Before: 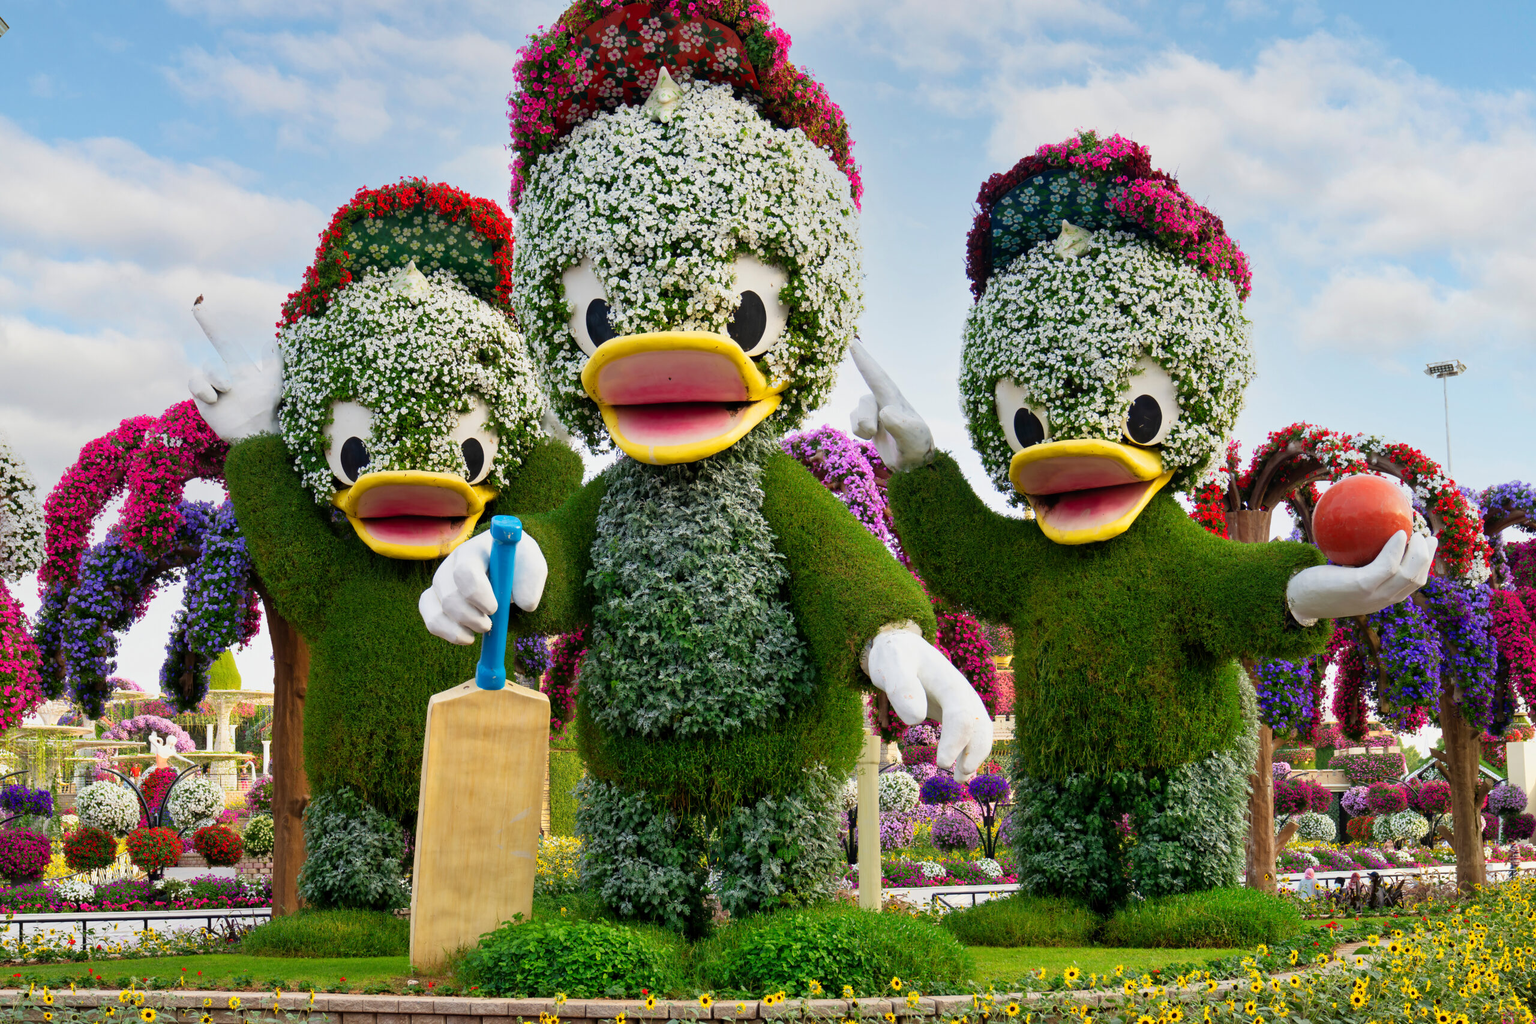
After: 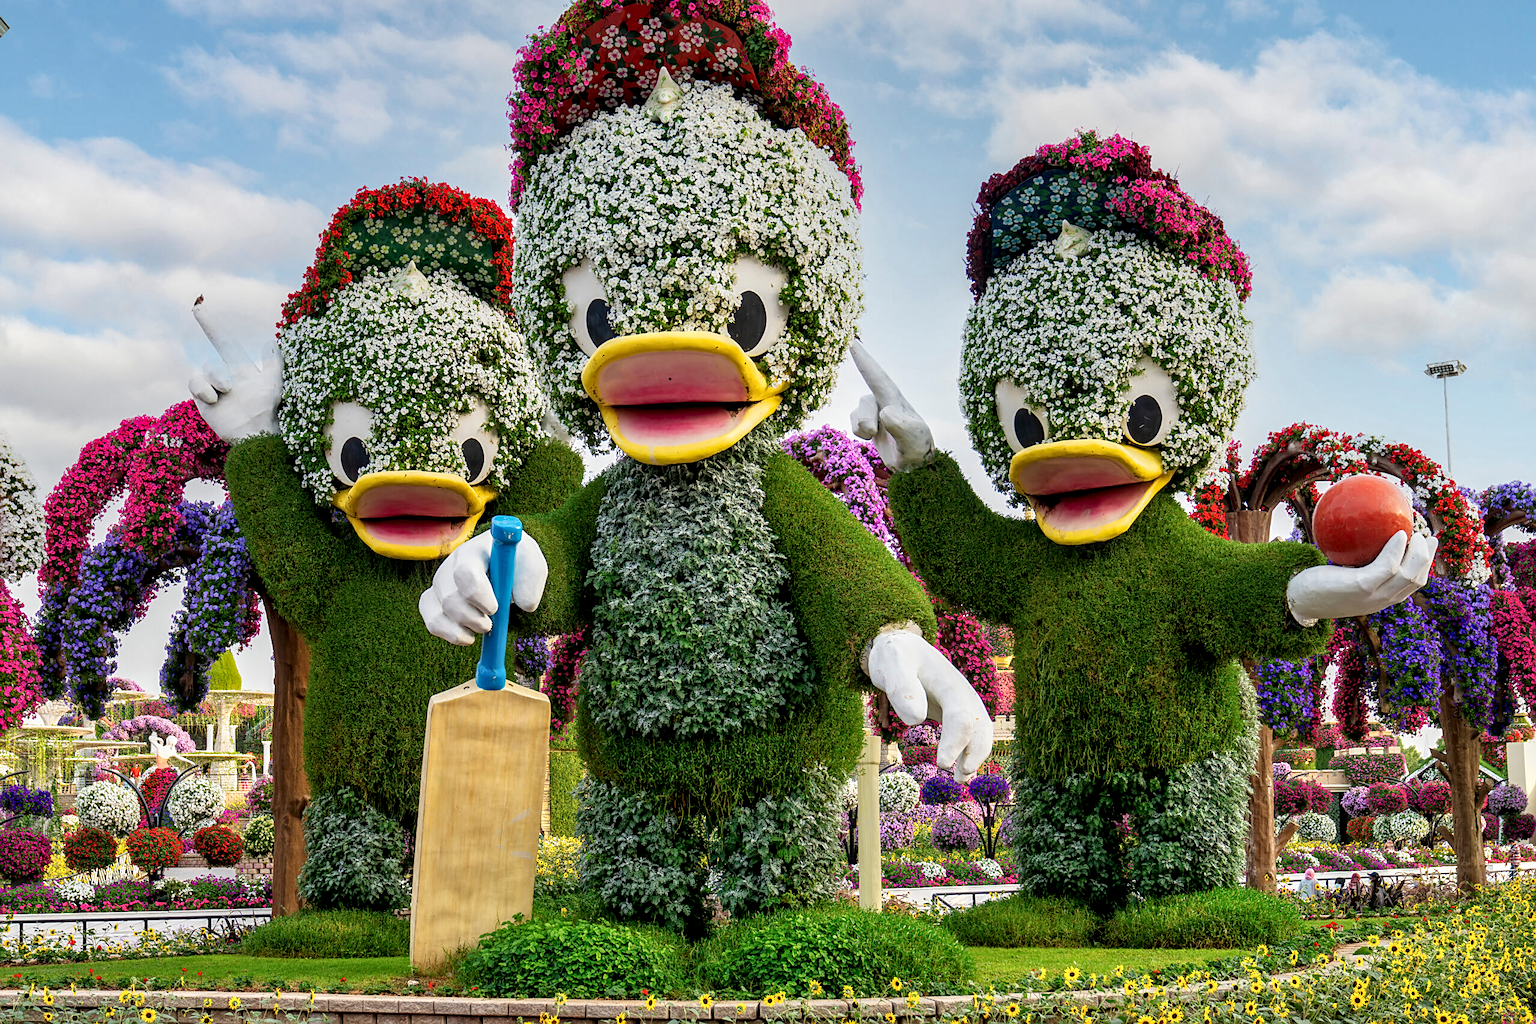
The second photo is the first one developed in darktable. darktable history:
local contrast: highlights 26%, detail 150%
sharpen: on, module defaults
